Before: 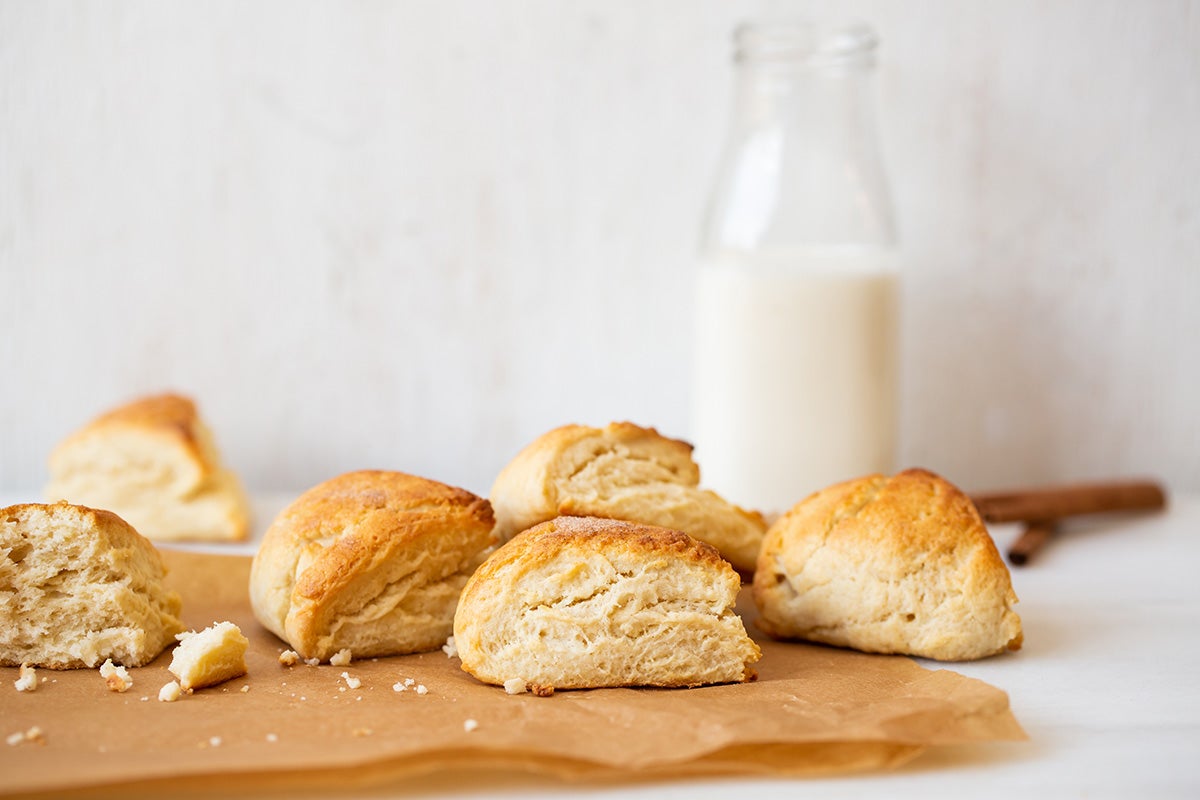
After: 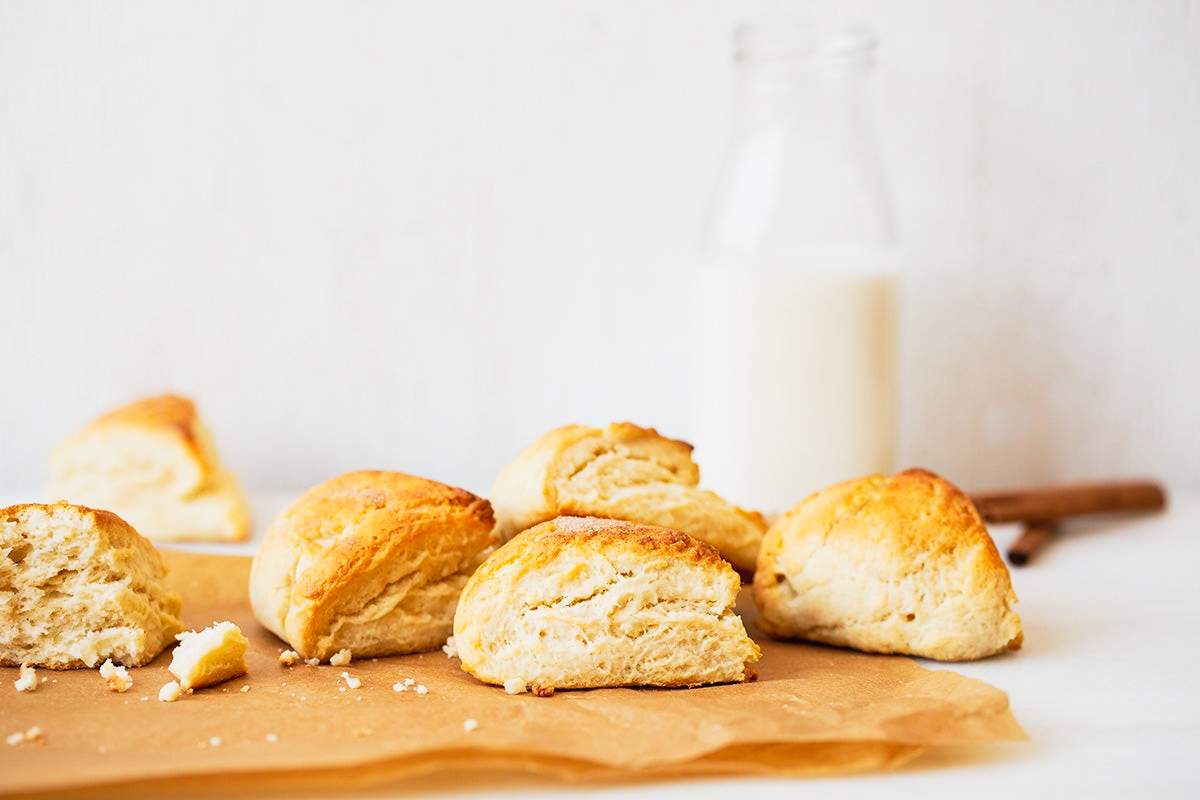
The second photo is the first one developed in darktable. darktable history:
tone curve: curves: ch0 [(0, 0.013) (0.104, 0.103) (0.258, 0.267) (0.448, 0.487) (0.709, 0.794) (0.886, 0.922) (0.994, 0.971)]; ch1 [(0, 0) (0.335, 0.298) (0.446, 0.413) (0.488, 0.484) (0.515, 0.508) (0.566, 0.593) (0.635, 0.661) (1, 1)]; ch2 [(0, 0) (0.314, 0.301) (0.437, 0.403) (0.502, 0.494) (0.528, 0.54) (0.557, 0.559) (0.612, 0.62) (0.715, 0.691) (1, 1)], preserve colors none
